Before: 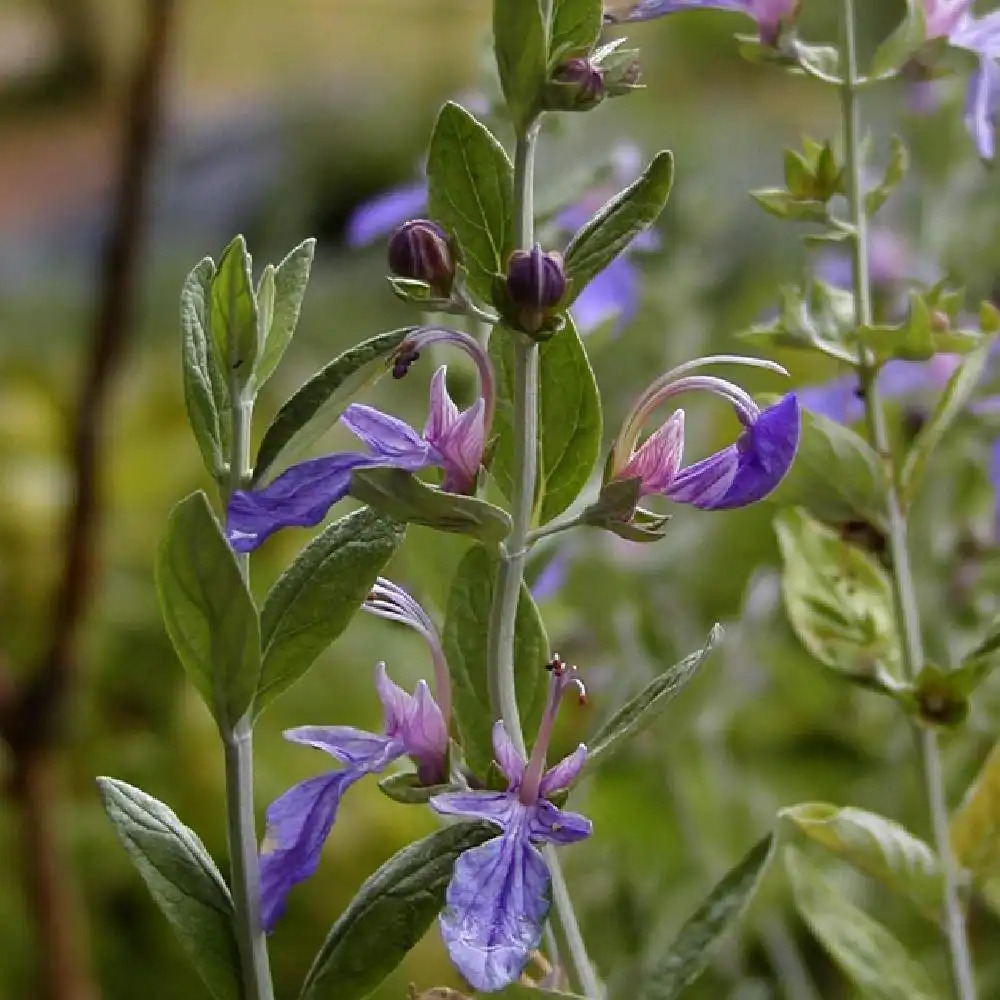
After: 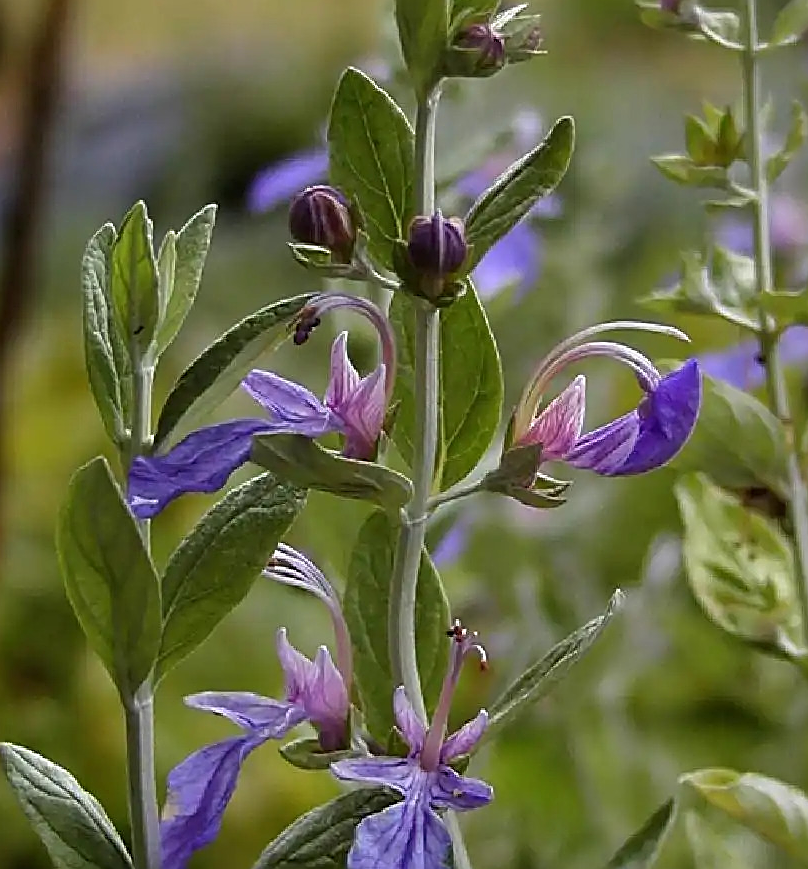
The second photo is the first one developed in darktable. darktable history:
crop: left 9.929%, top 3.475%, right 9.188%, bottom 9.529%
sharpen: amount 0.75
